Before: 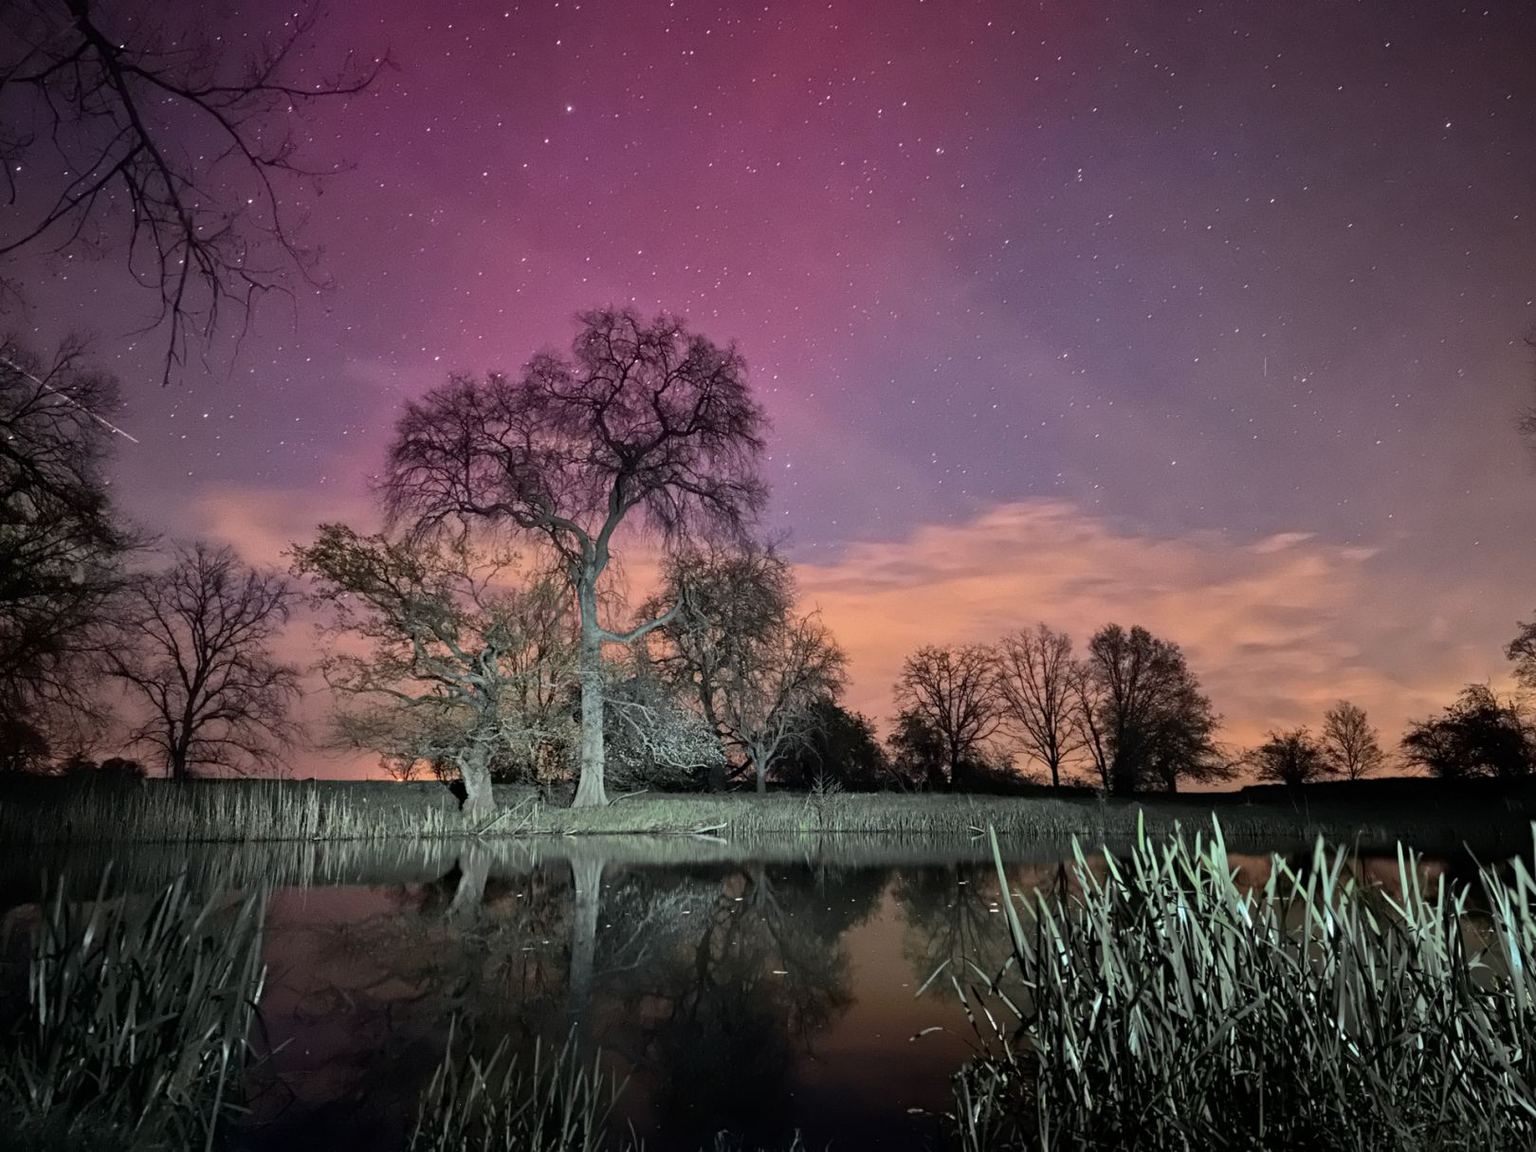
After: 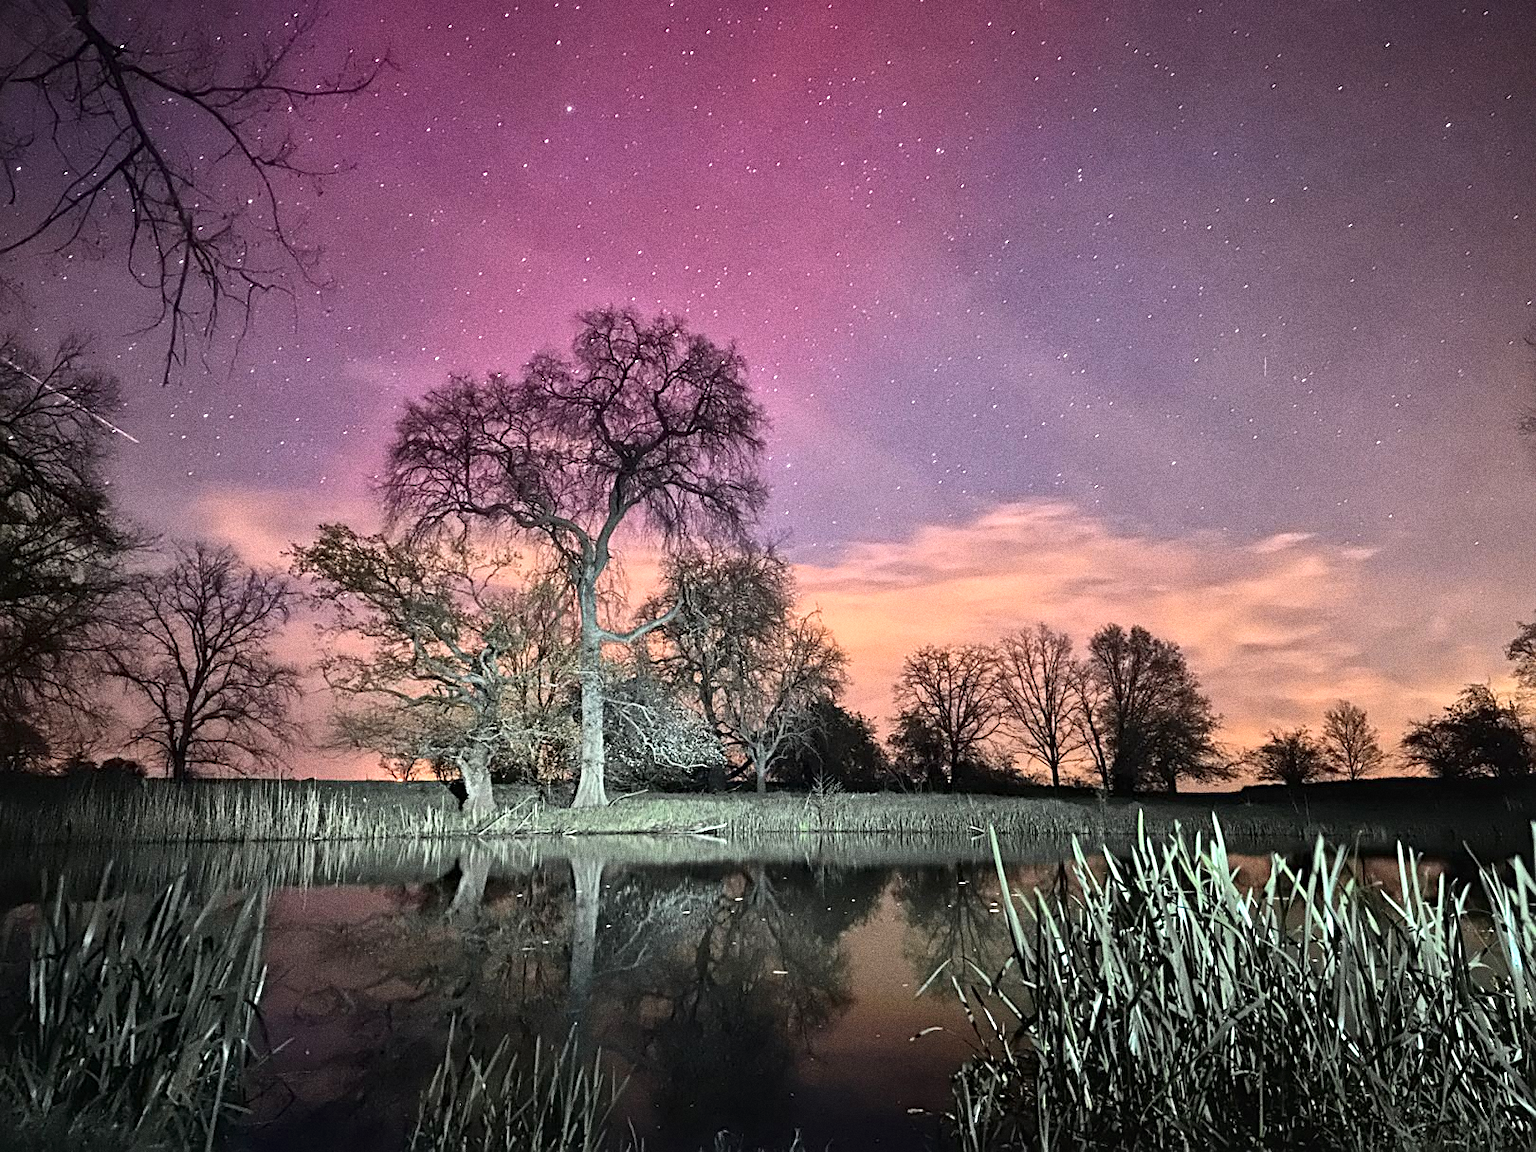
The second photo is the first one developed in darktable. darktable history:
sharpen: on, module defaults
local contrast: mode bilateral grid, contrast 20, coarseness 50, detail 132%, midtone range 0.2
exposure: black level correction -0.002, exposure 0.708 EV, compensate exposure bias true, compensate highlight preservation false
grain: coarseness 0.09 ISO, strength 40%
